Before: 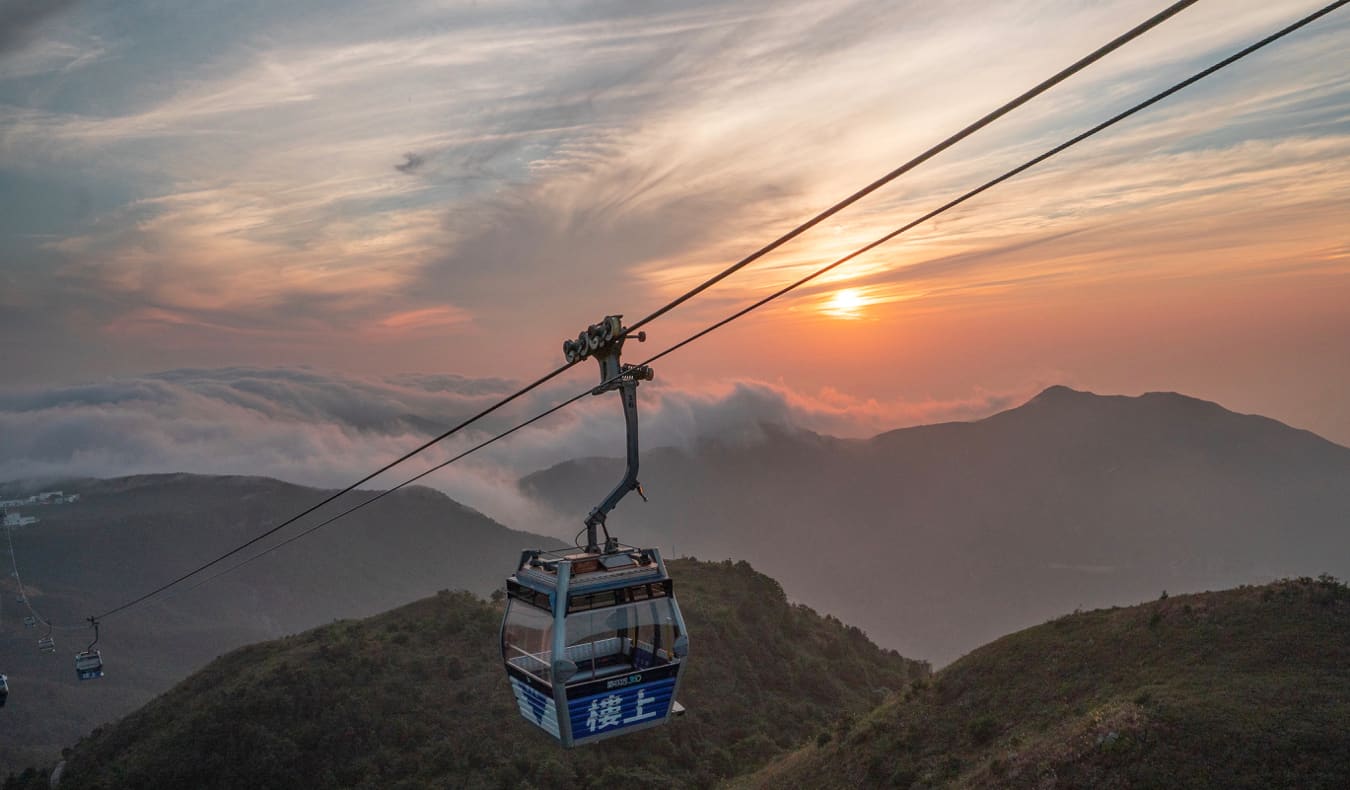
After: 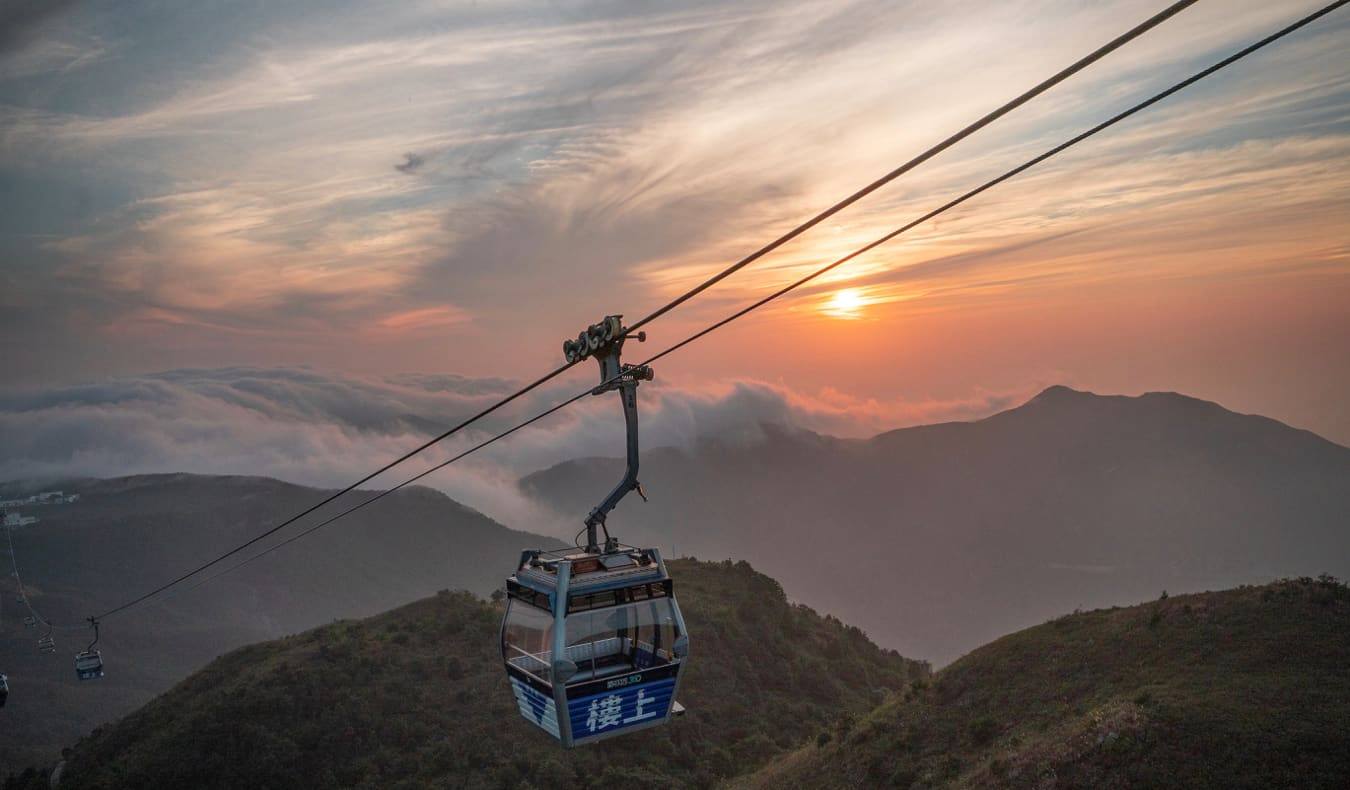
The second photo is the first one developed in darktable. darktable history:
vignetting: fall-off start 71.74%, saturation -0.026
